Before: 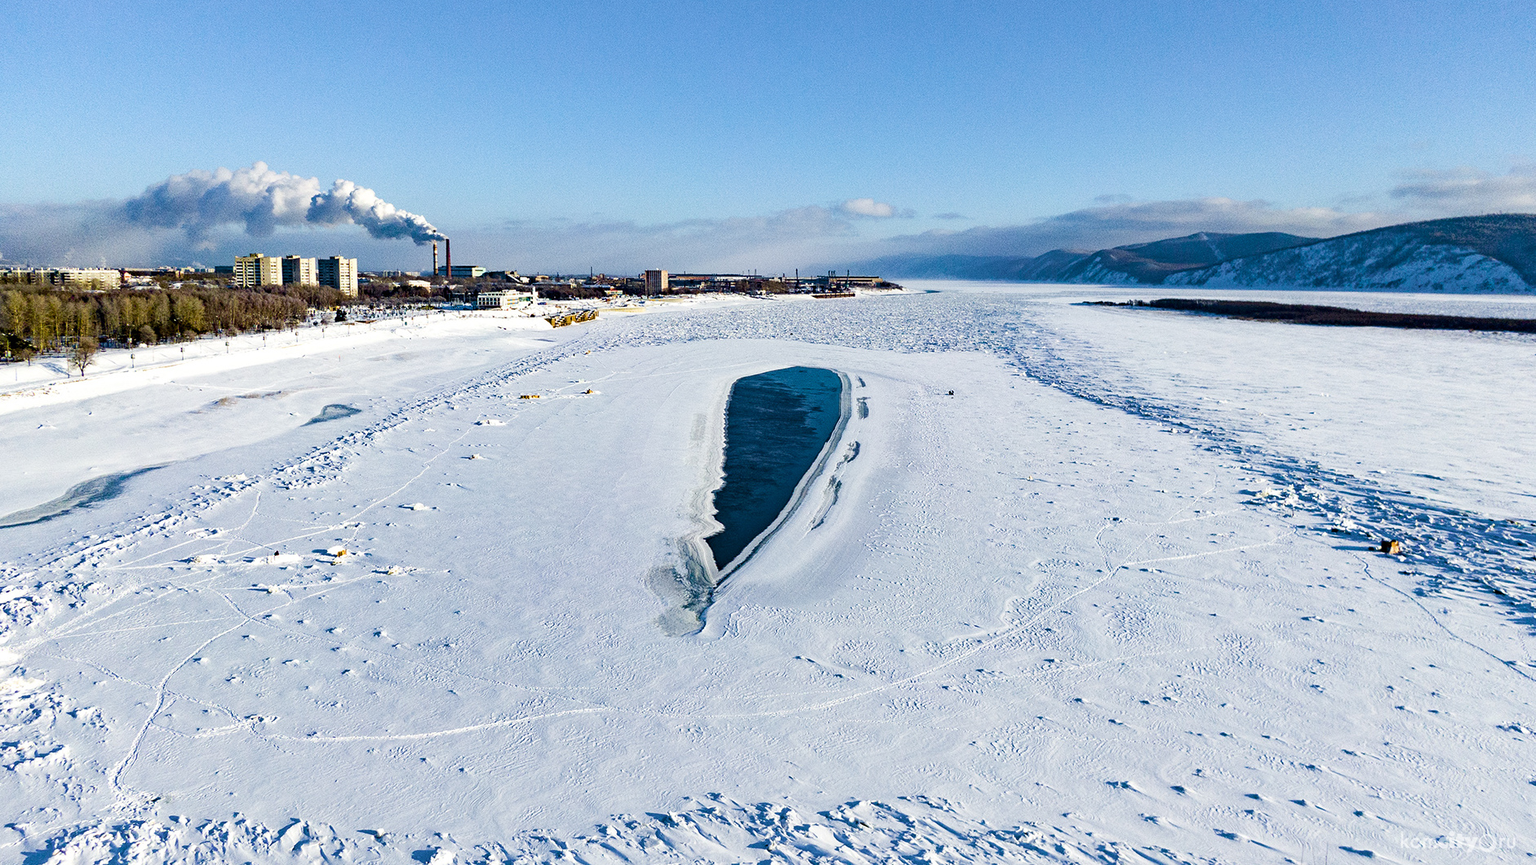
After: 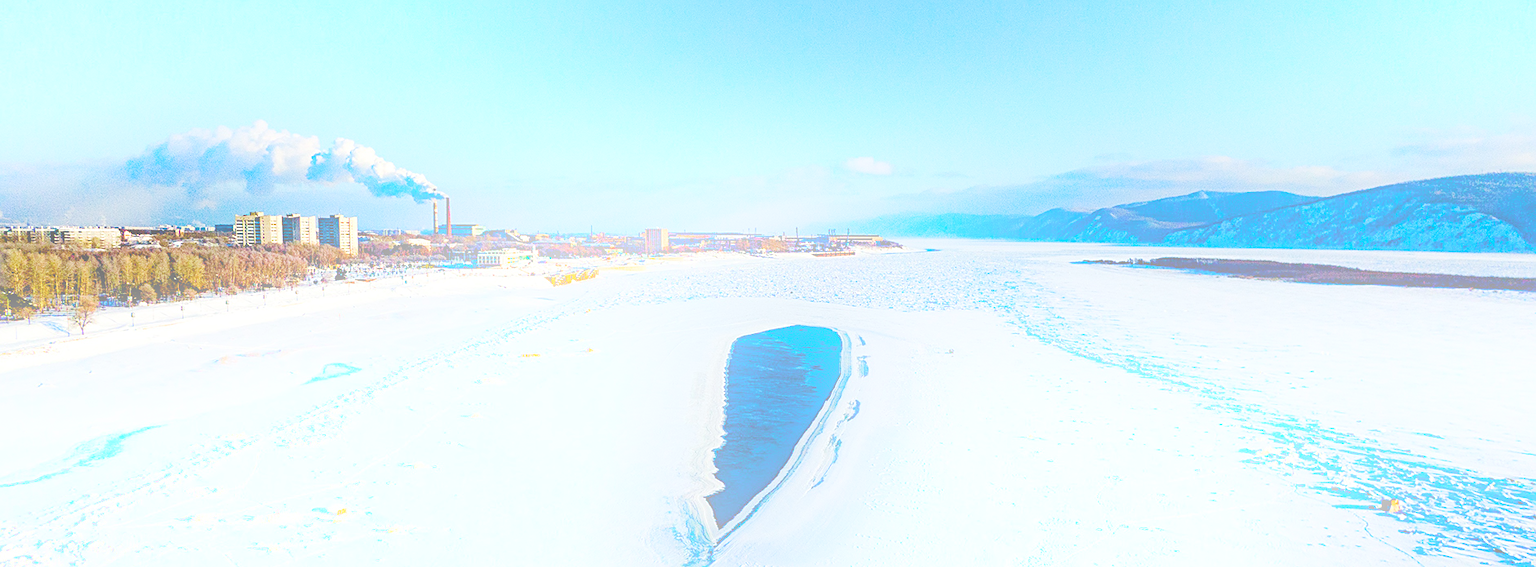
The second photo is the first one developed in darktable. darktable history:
crop and rotate: top 4.848%, bottom 29.503%
bloom: on, module defaults
base curve: curves: ch0 [(0, 0) (0.158, 0.273) (0.879, 0.895) (1, 1)], preserve colors none
sharpen: on, module defaults
color zones: curves: ch0 [(0, 0.5) (0.143, 0.52) (0.286, 0.5) (0.429, 0.5) (0.571, 0.5) (0.714, 0.5) (0.857, 0.5) (1, 0.5)]; ch1 [(0, 0.489) (0.155, 0.45) (0.286, 0.466) (0.429, 0.5) (0.571, 0.5) (0.714, 0.5) (0.857, 0.5) (1, 0.489)]
